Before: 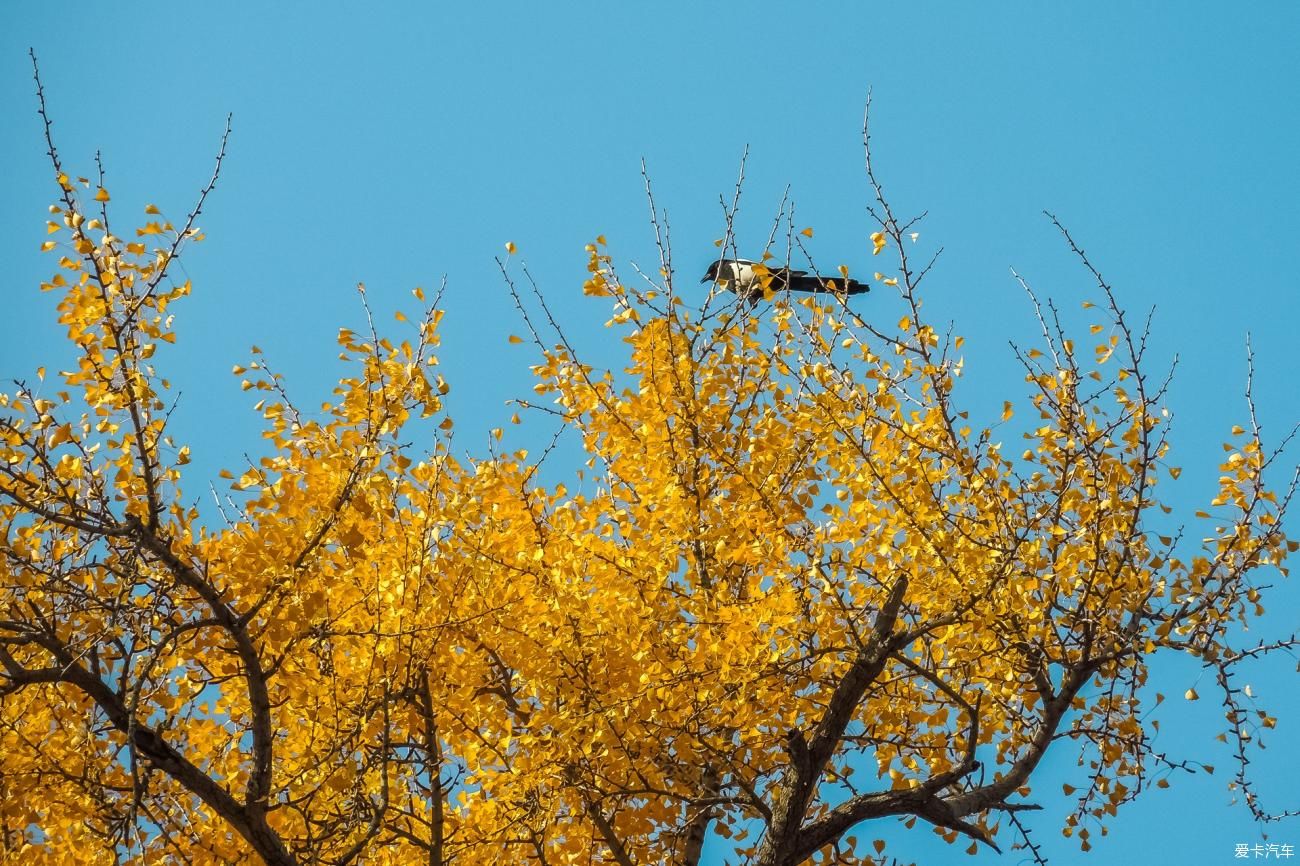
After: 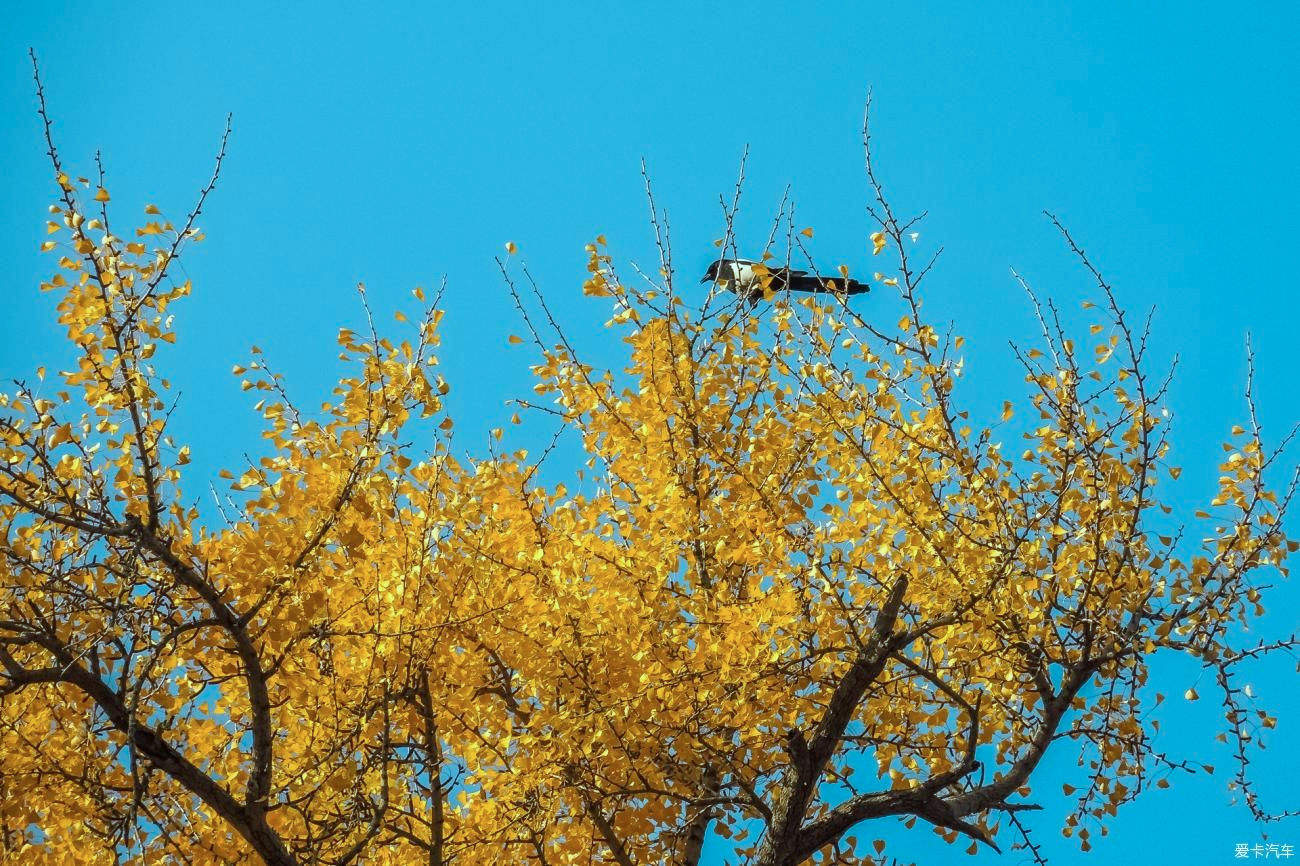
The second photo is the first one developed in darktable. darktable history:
color correction: highlights a* -10.03, highlights b* -10.11
